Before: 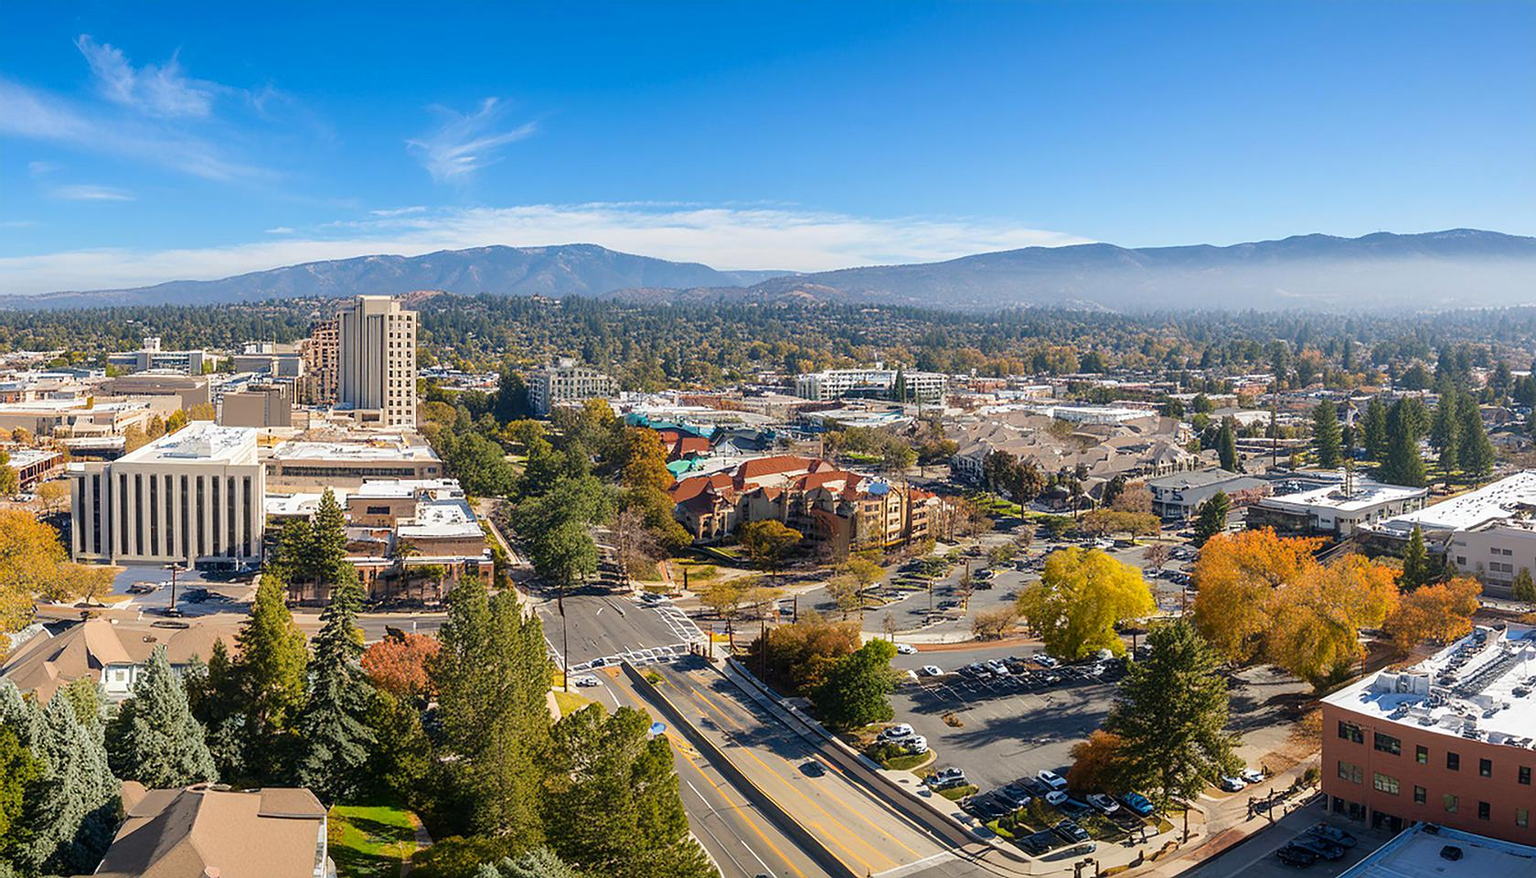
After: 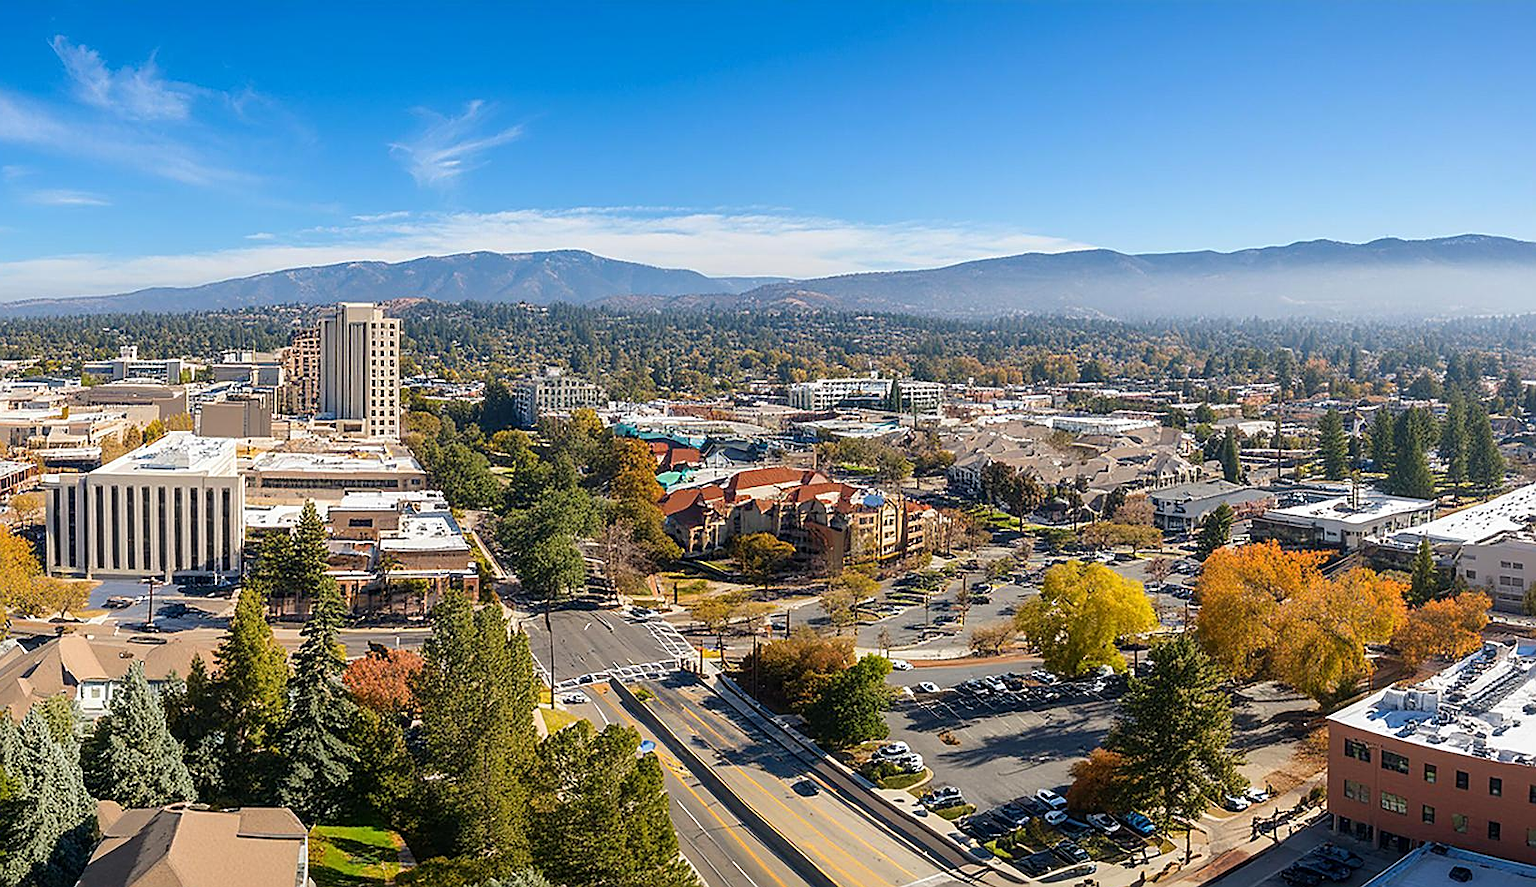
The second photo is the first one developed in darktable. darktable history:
crop and rotate: left 1.774%, right 0.633%, bottom 1.28%
sharpen: on, module defaults
